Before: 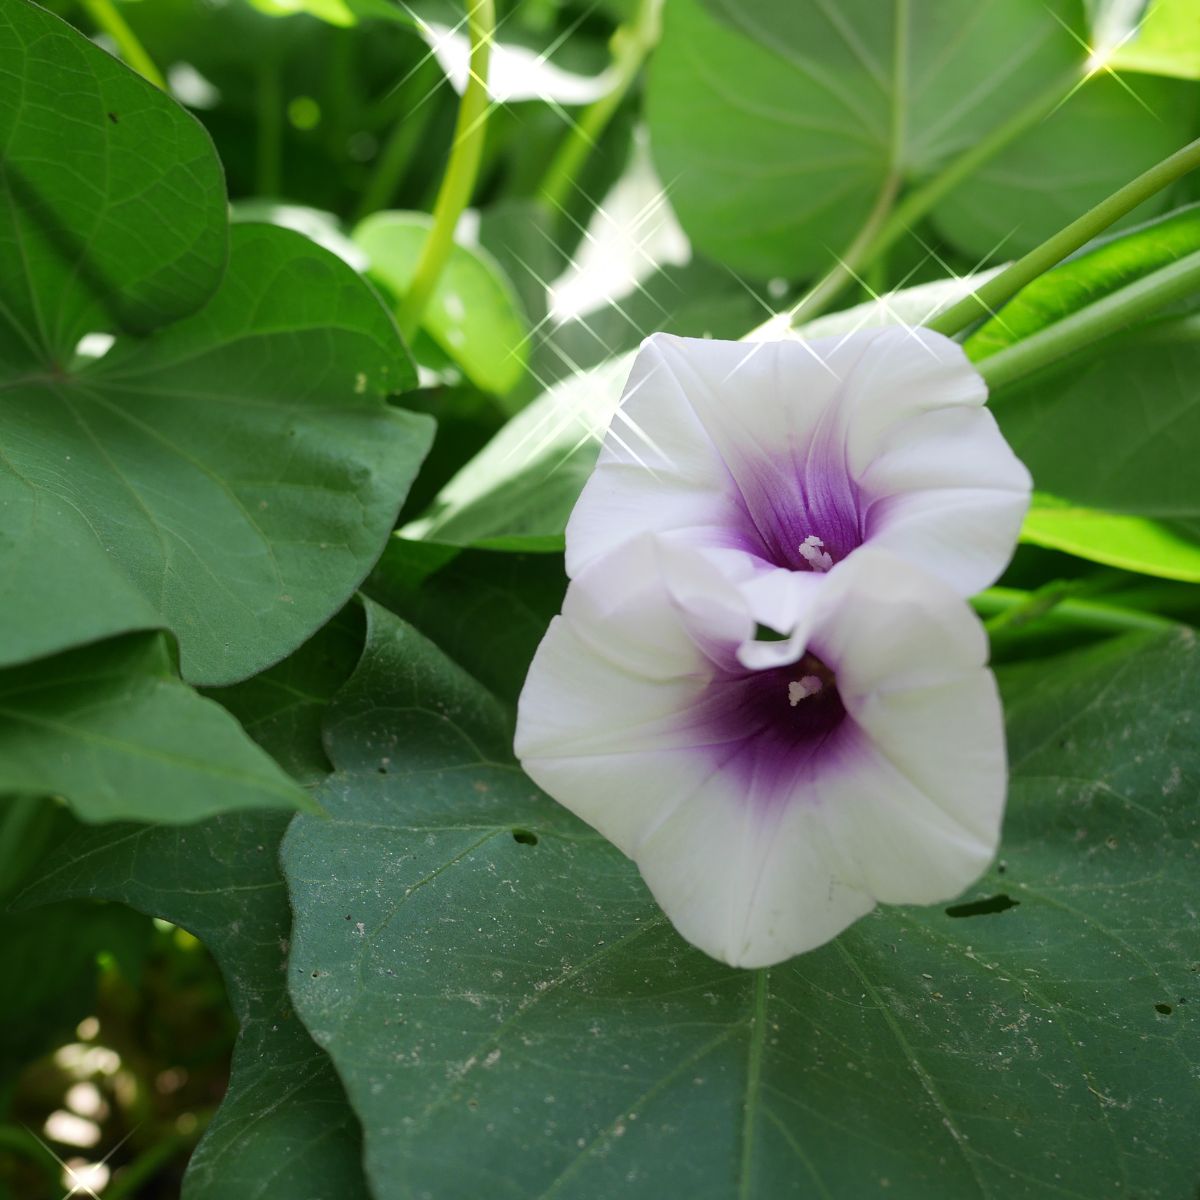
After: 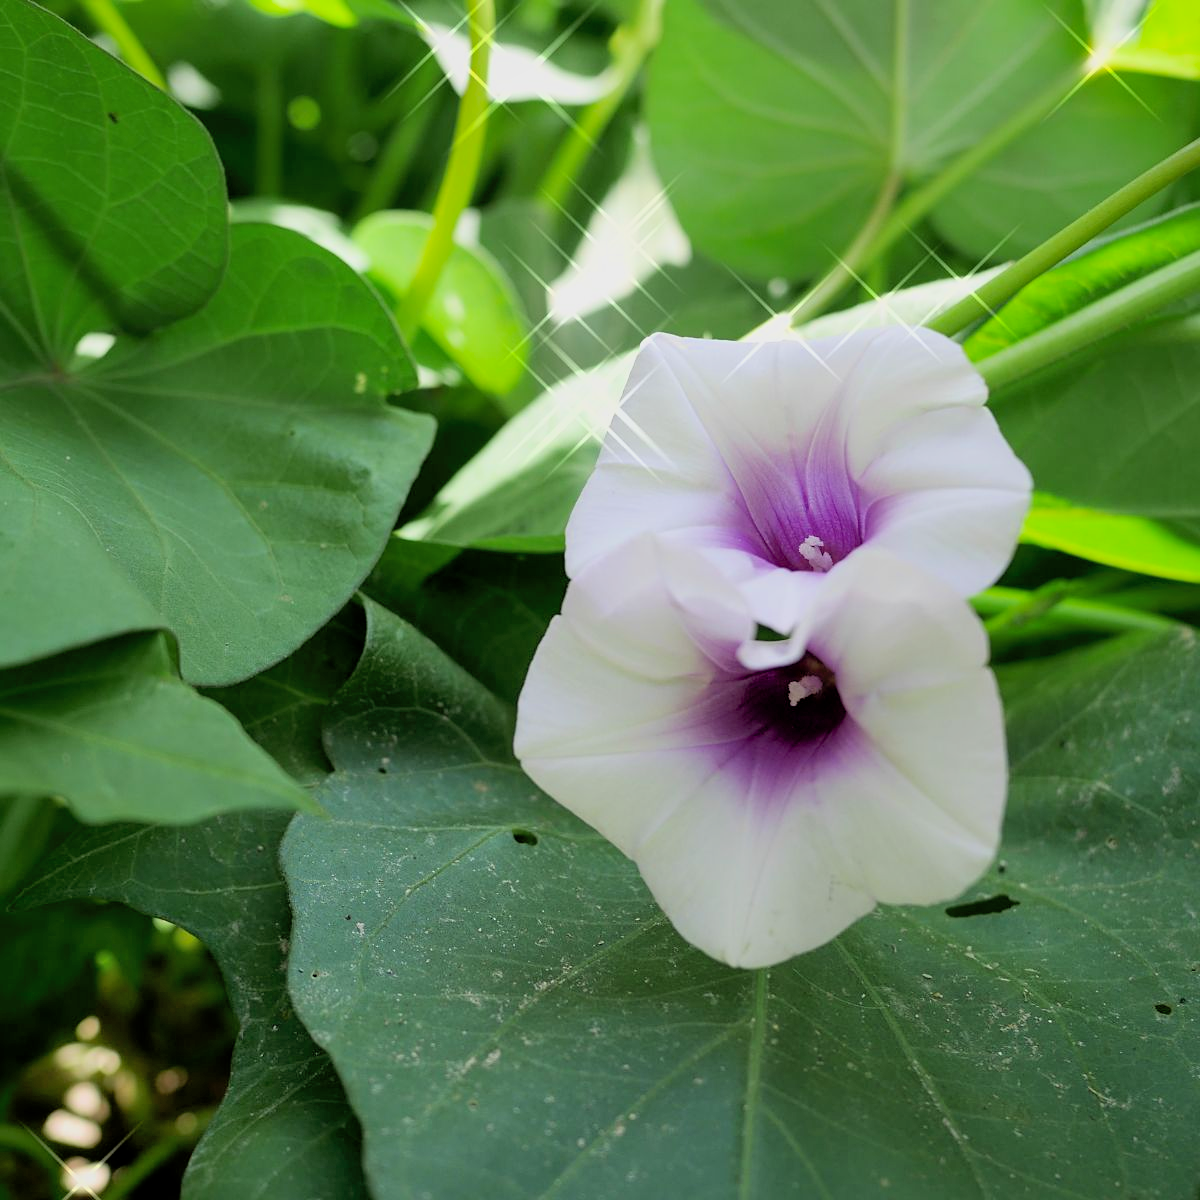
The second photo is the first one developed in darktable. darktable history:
exposure: black level correction 0.001, exposure 0.498 EV, compensate highlight preservation false
filmic rgb: black relative exposure -7.74 EV, white relative exposure 4.41 EV, target black luminance 0%, hardness 3.76, latitude 50.51%, contrast 1.078, highlights saturation mix 9.41%, shadows ↔ highlights balance -0.255%, color science v6 (2022)
sharpen: amount 0.214
shadows and highlights: on, module defaults
